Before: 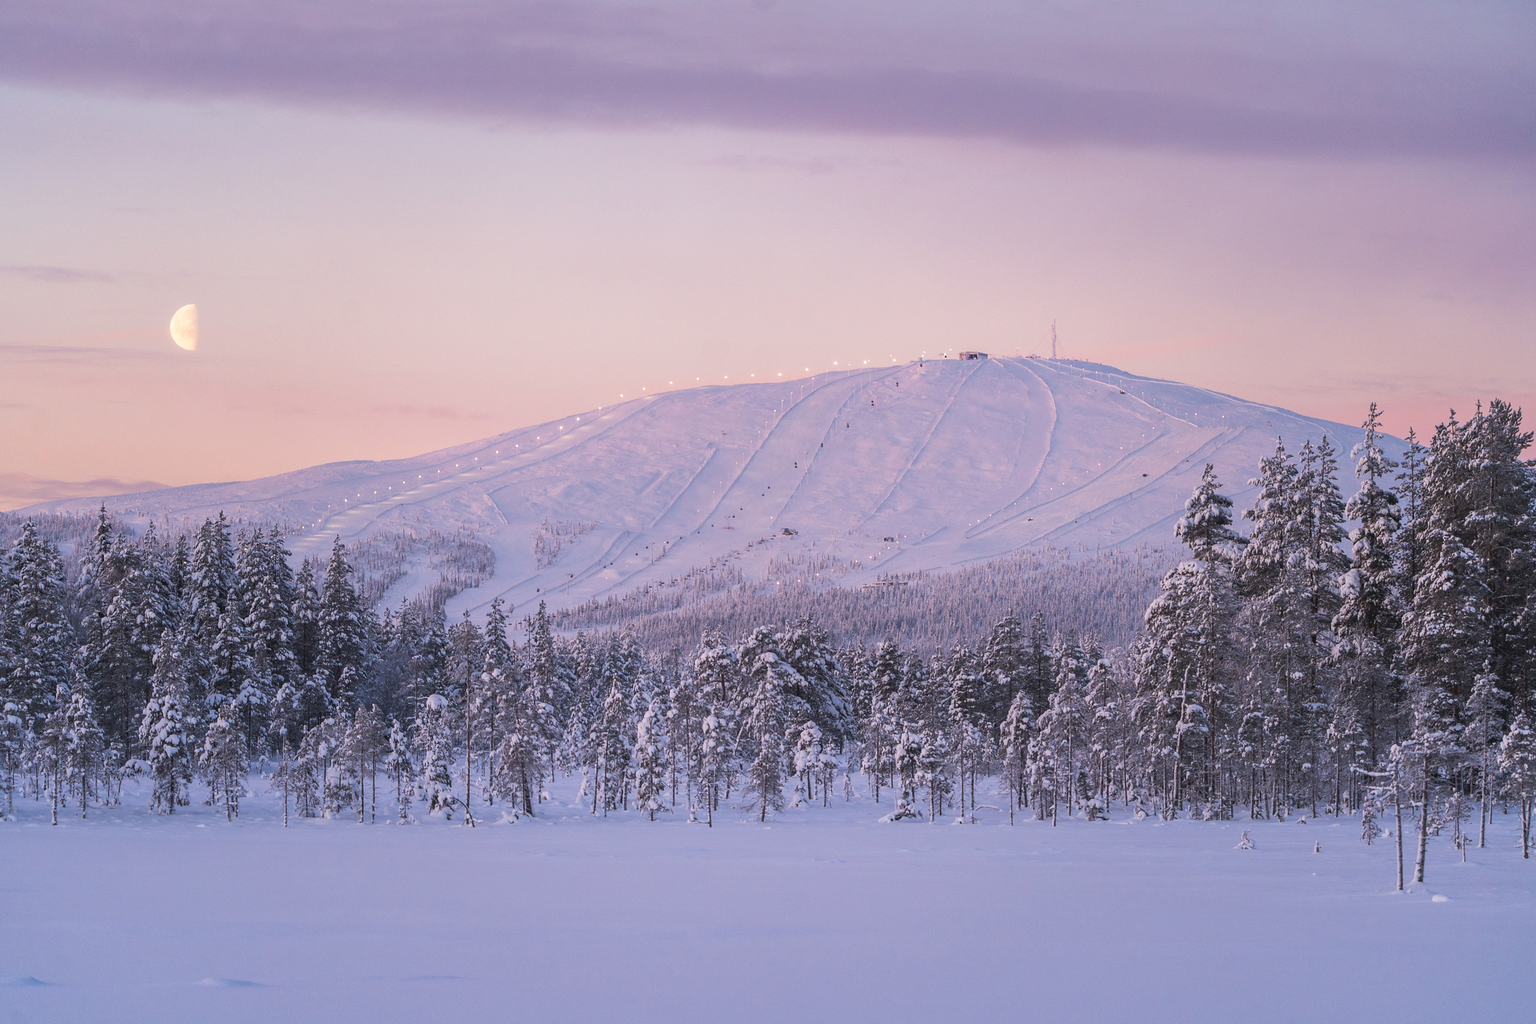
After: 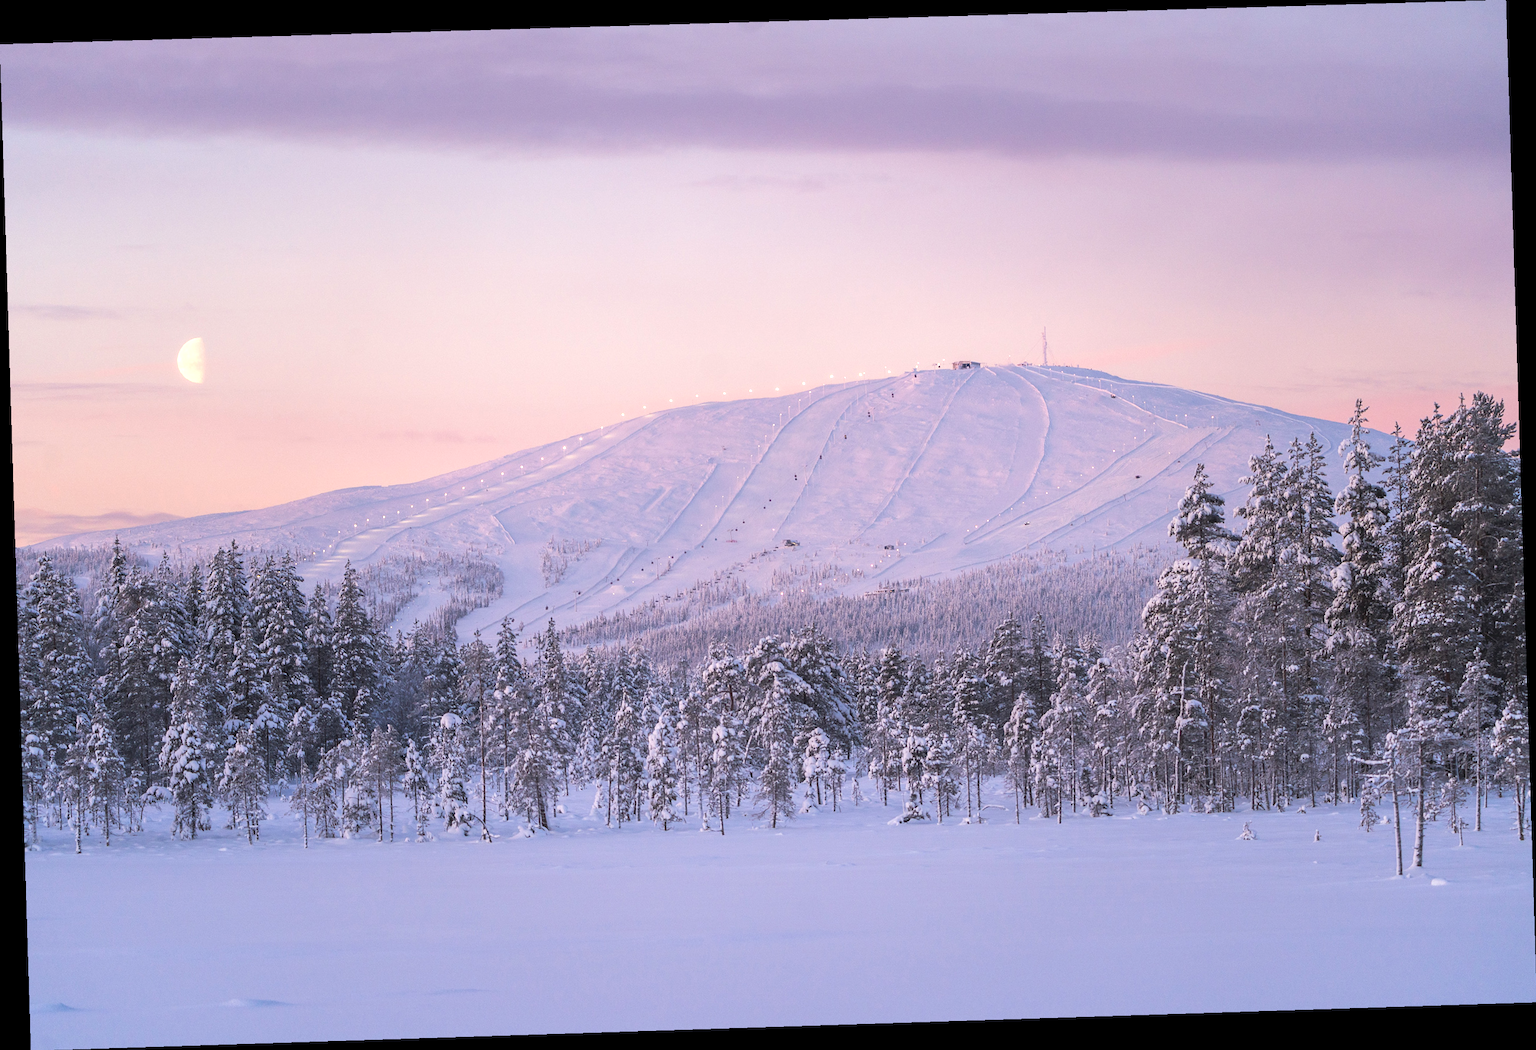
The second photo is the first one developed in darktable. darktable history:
rotate and perspective: rotation -1.77°, lens shift (horizontal) 0.004, automatic cropping off
exposure: exposure 0.376 EV, compensate highlight preservation false
